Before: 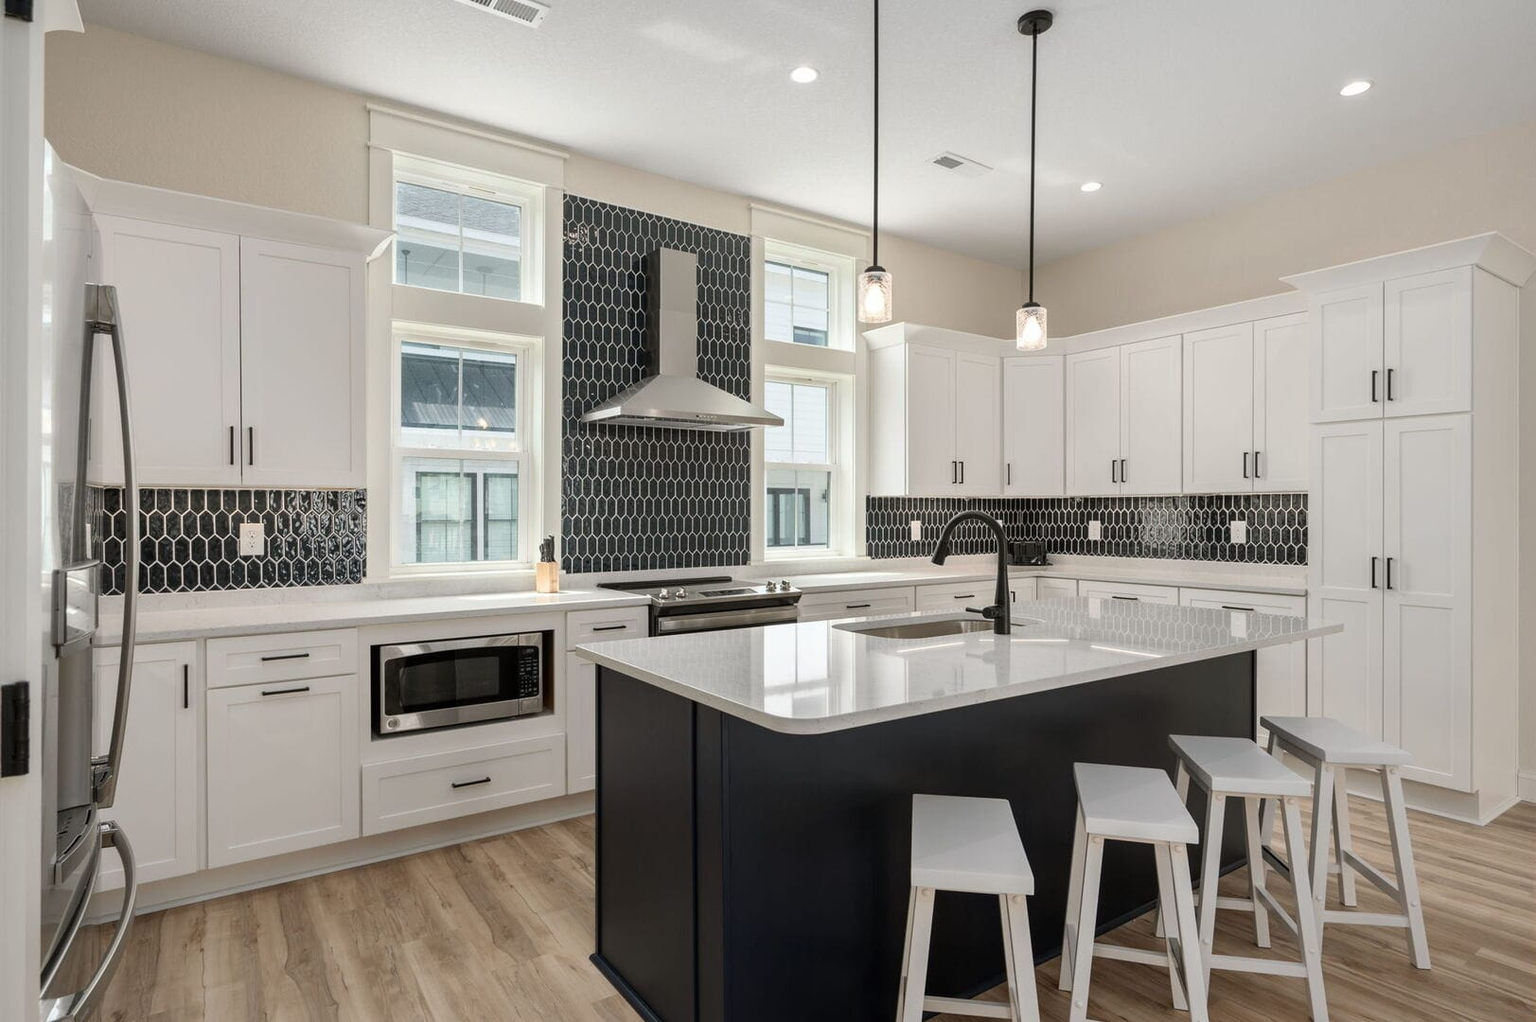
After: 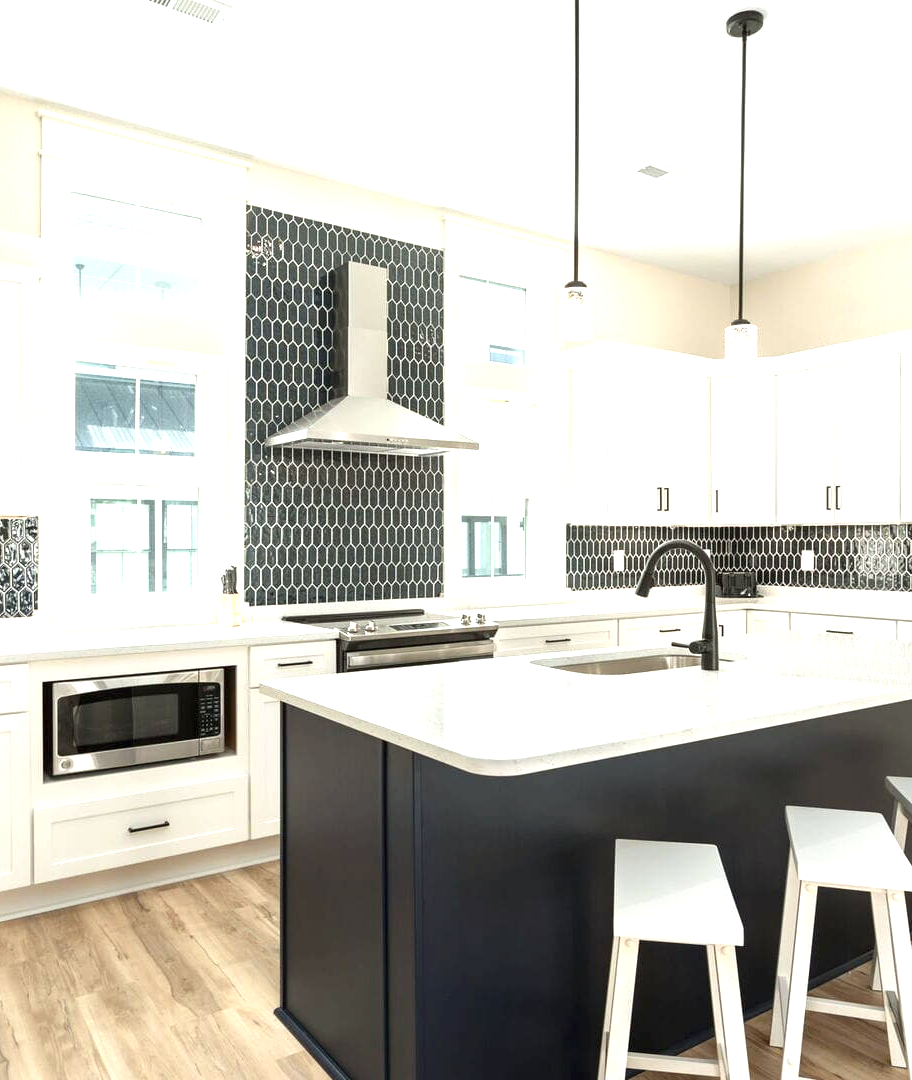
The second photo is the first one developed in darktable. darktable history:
color correction: highlights a* -2.54, highlights b* 2.41
crop: left 21.518%, right 22.228%
exposure: black level correction 0, exposure 1.382 EV, compensate highlight preservation false
